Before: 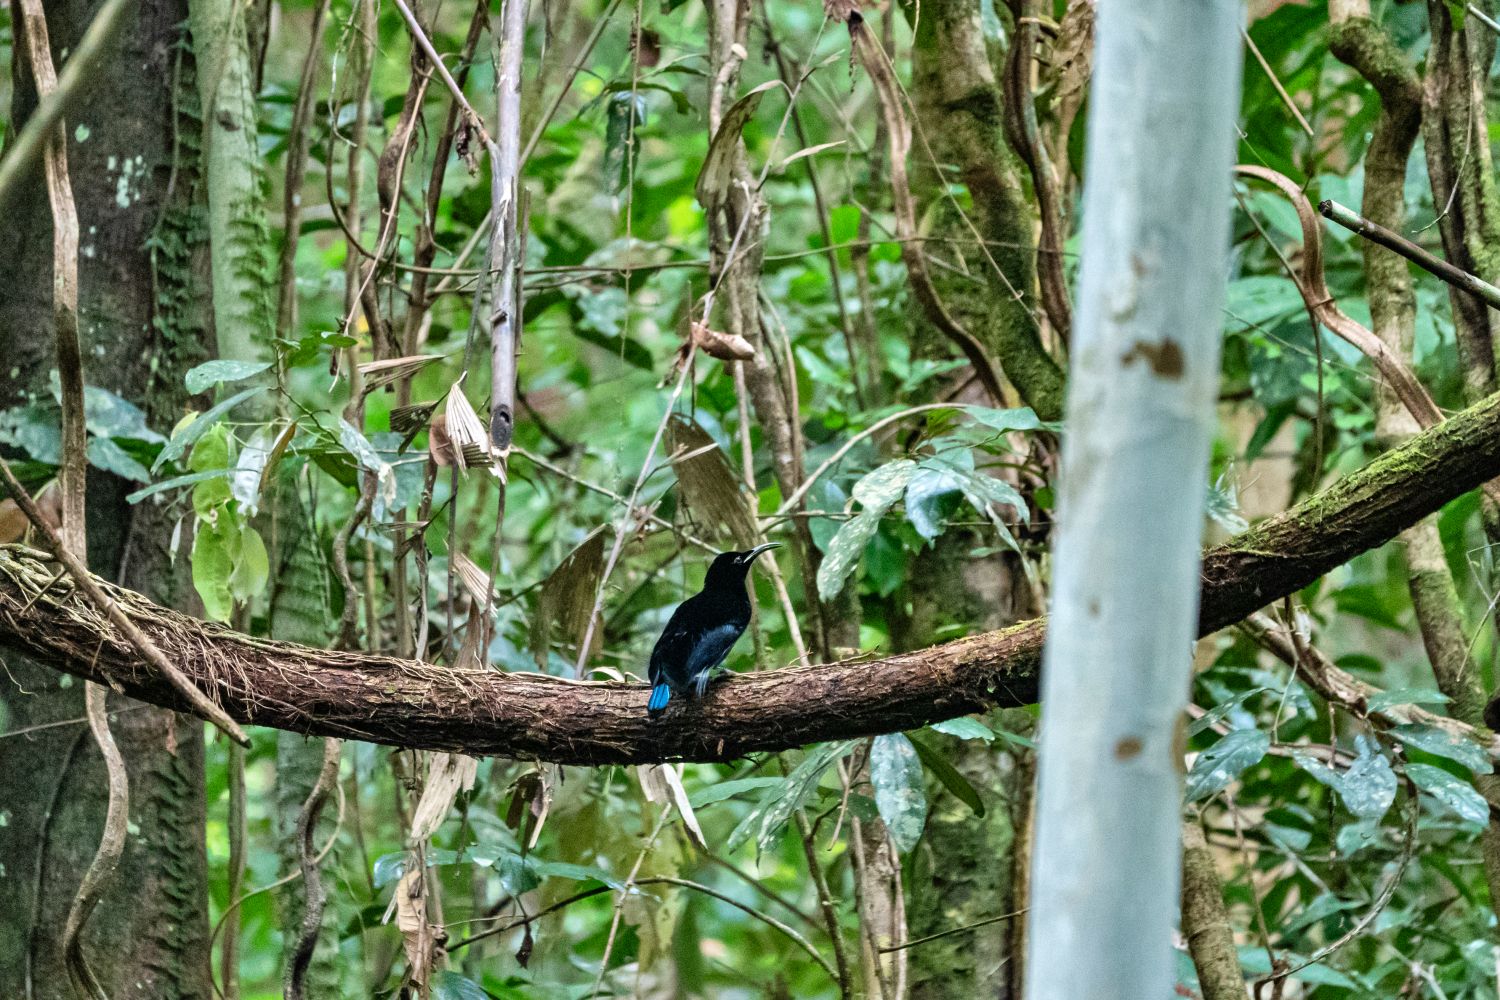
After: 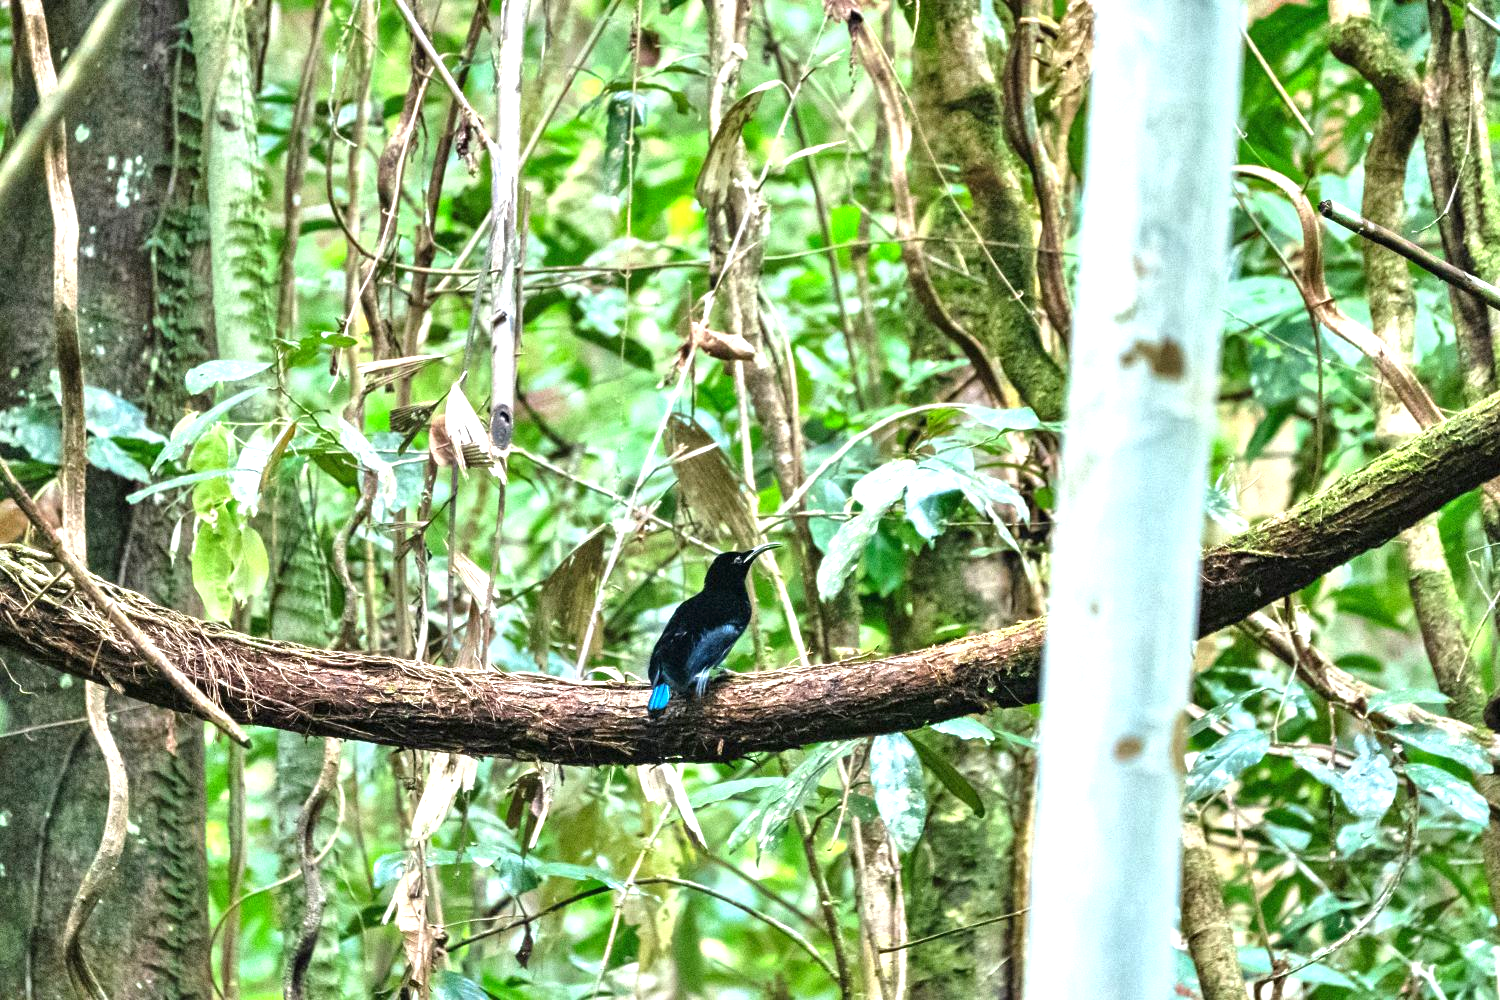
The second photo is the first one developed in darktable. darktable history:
shadows and highlights: shadows 25, highlights -25
exposure: black level correction 0, exposure 1.2 EV, compensate highlight preservation false
